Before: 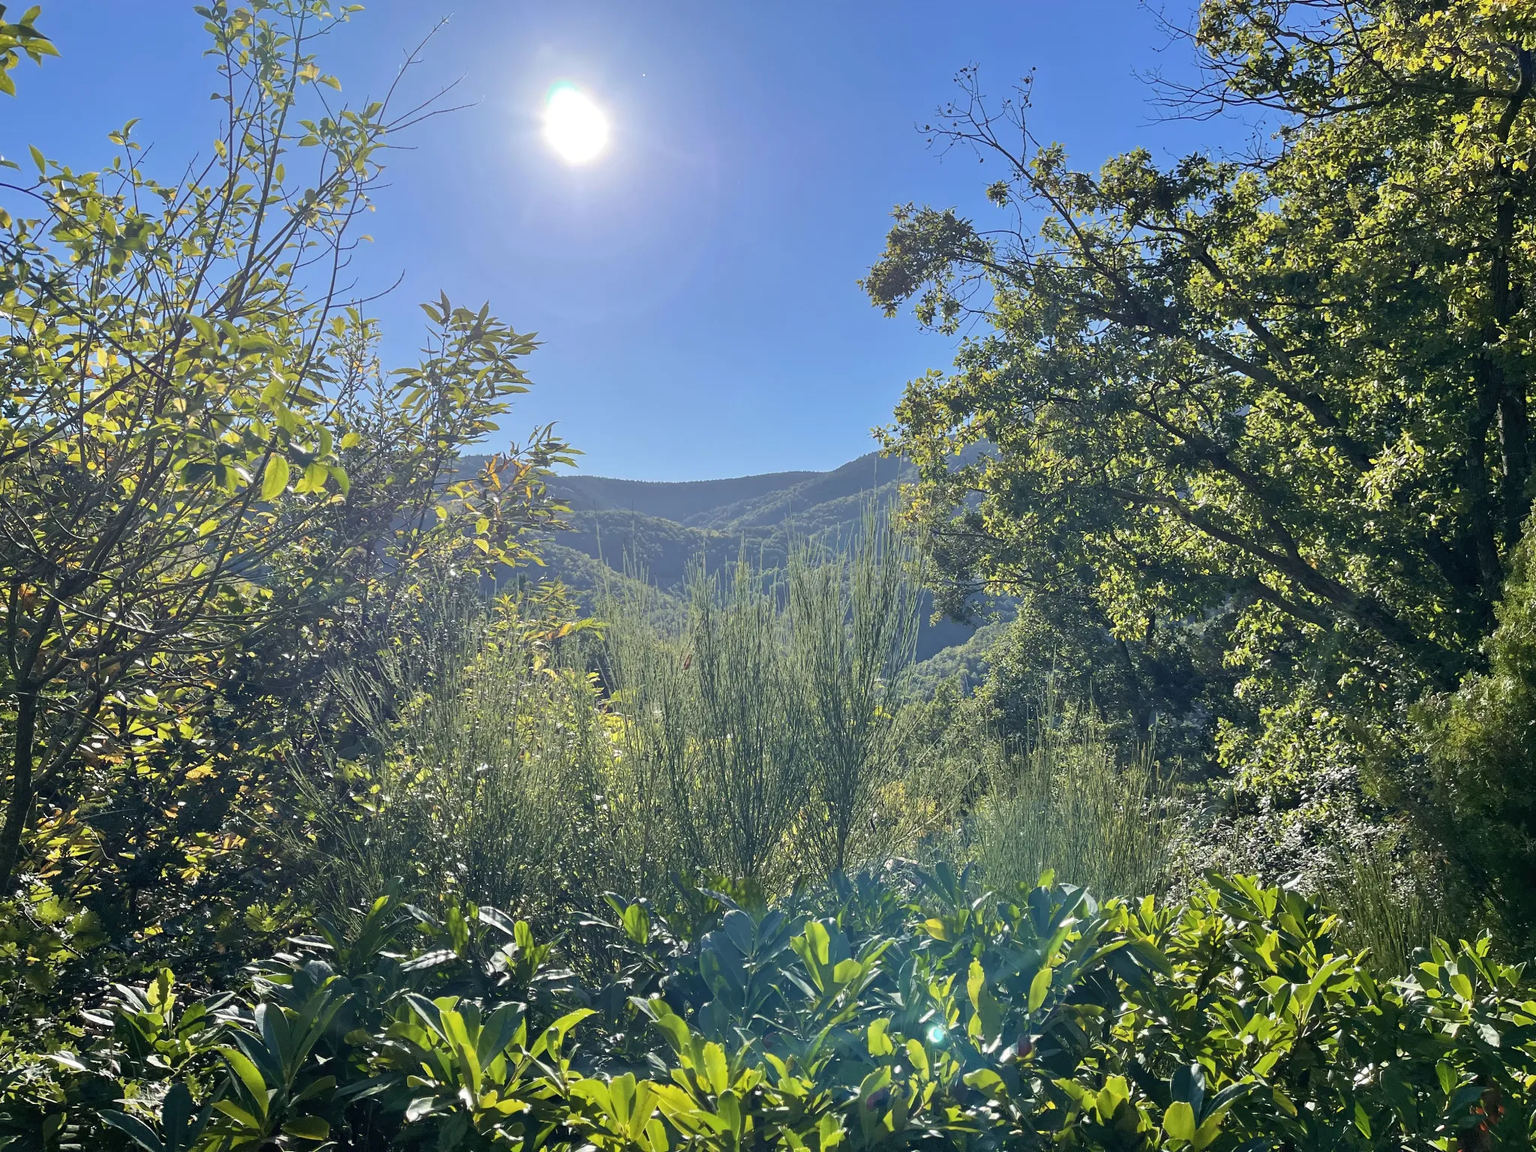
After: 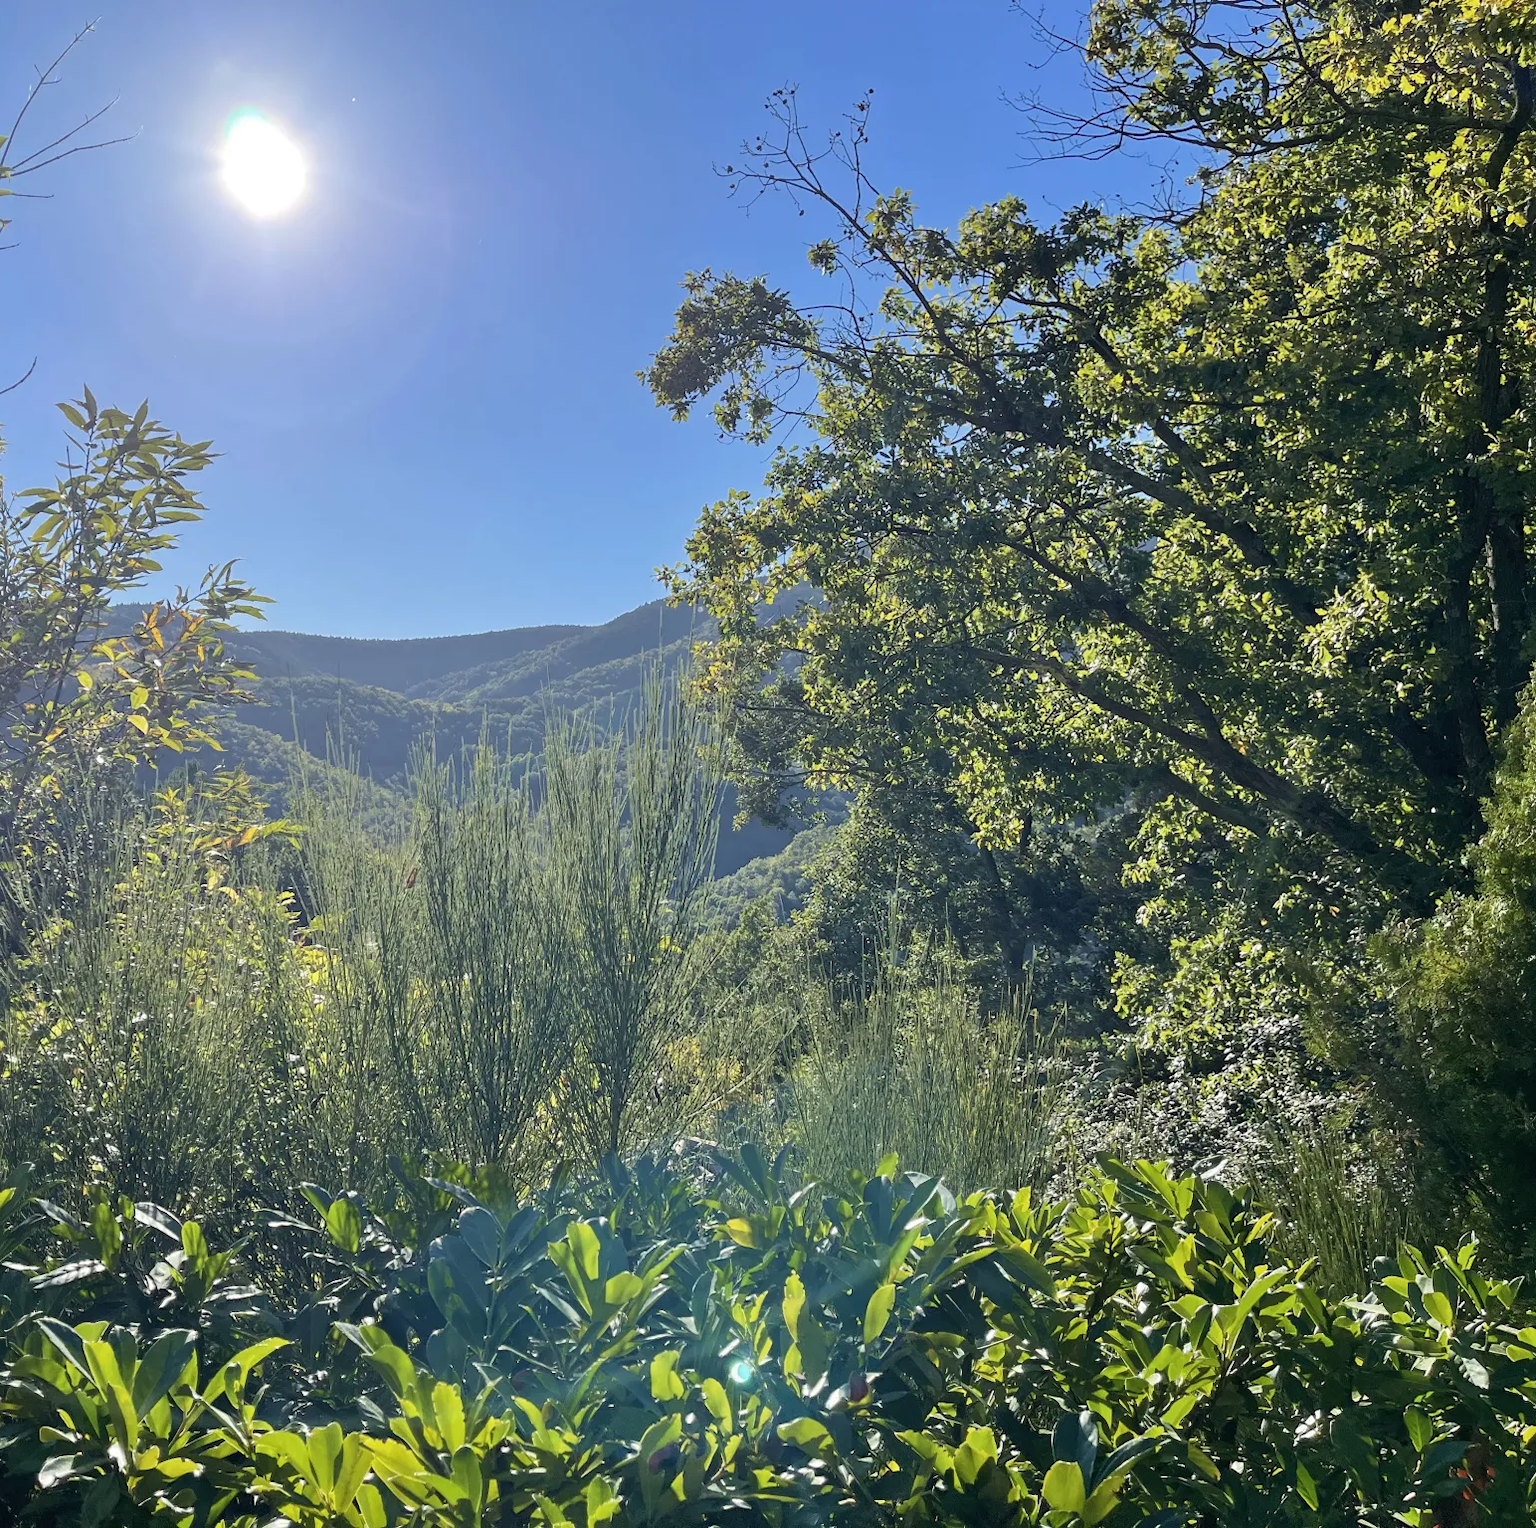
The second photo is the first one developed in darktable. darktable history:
crop and rotate: left 24.58%
